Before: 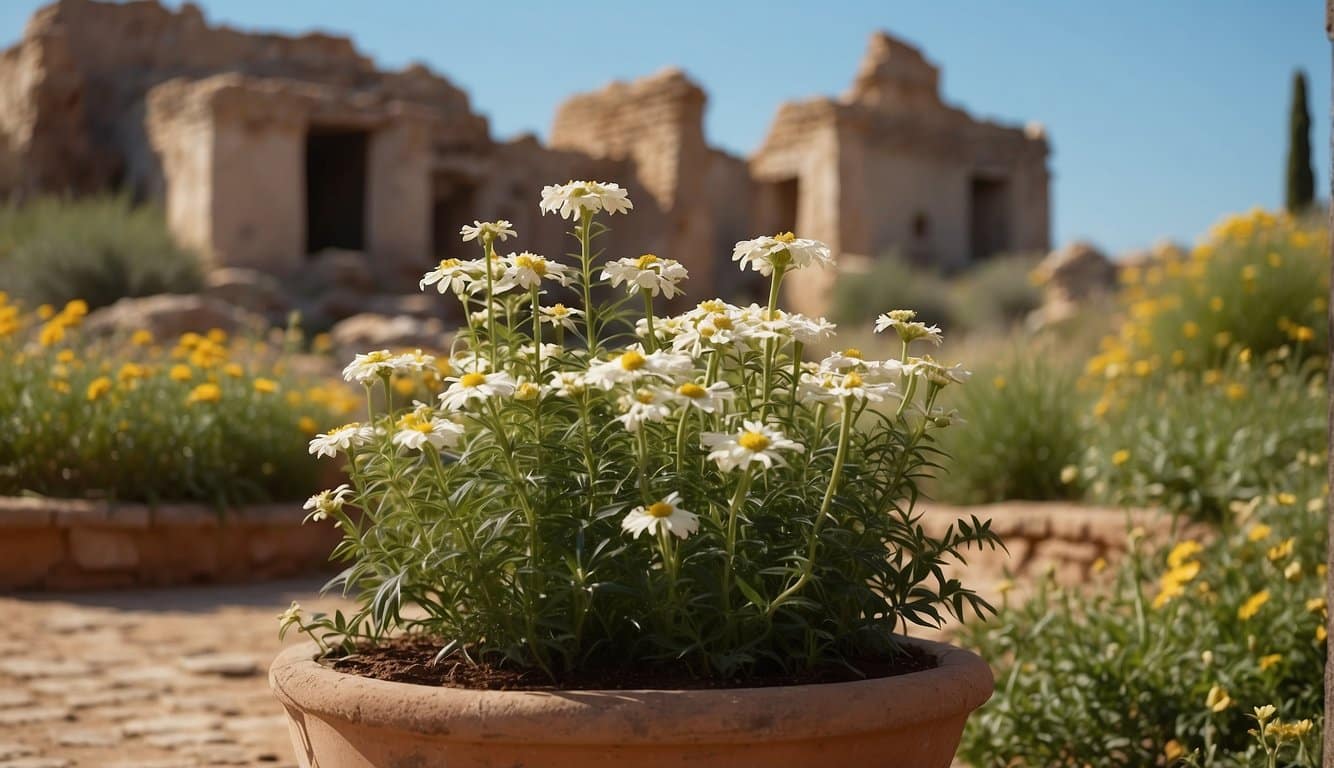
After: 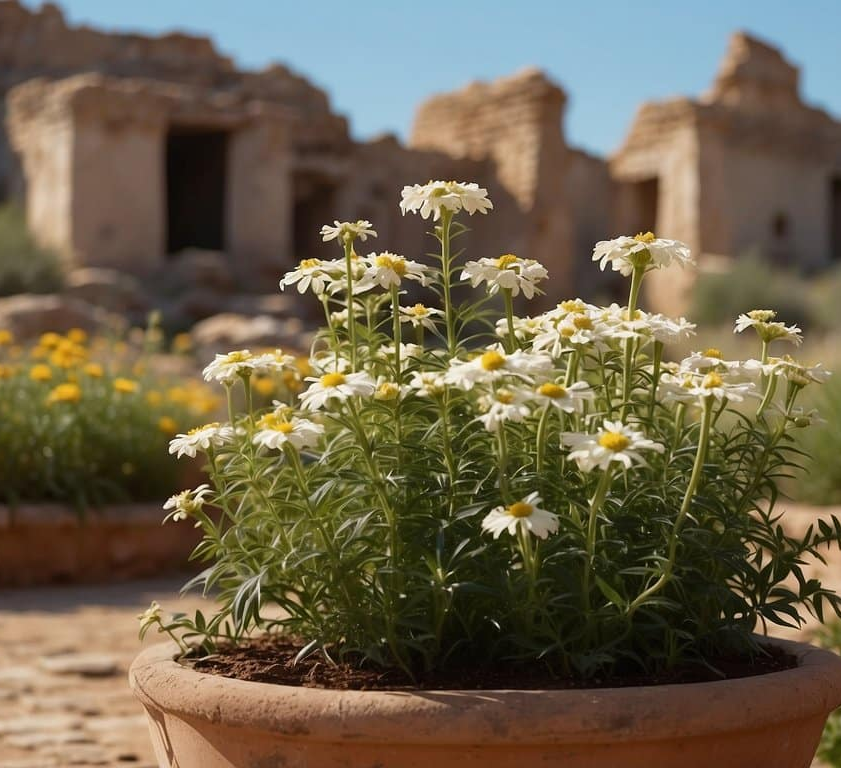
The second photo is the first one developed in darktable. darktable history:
crop: left 10.505%, right 26.428%
